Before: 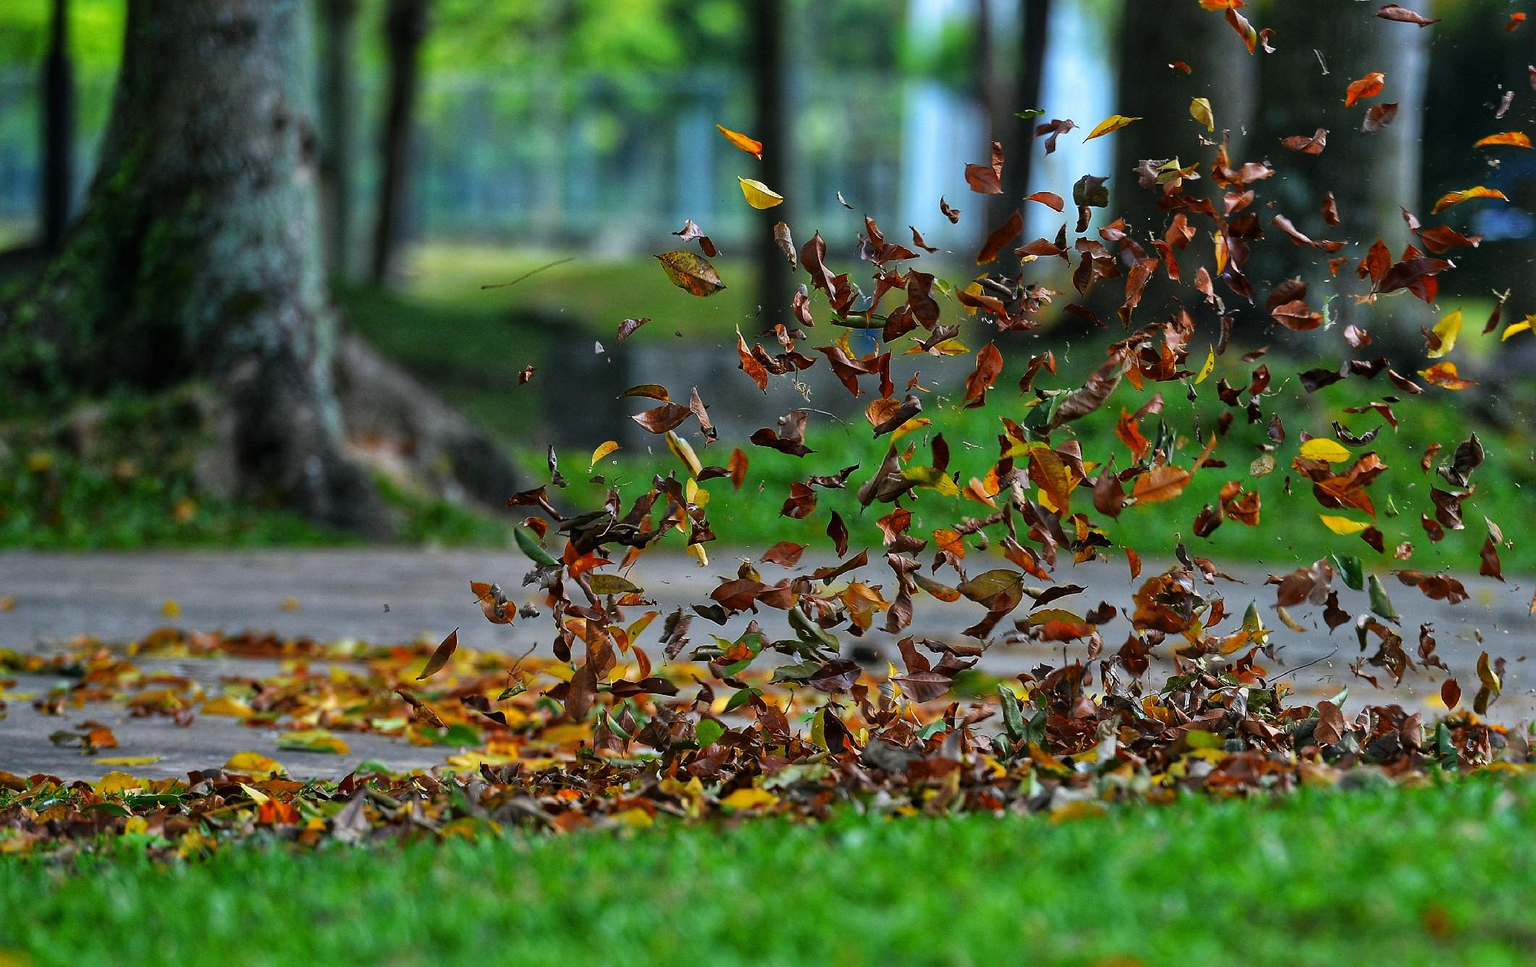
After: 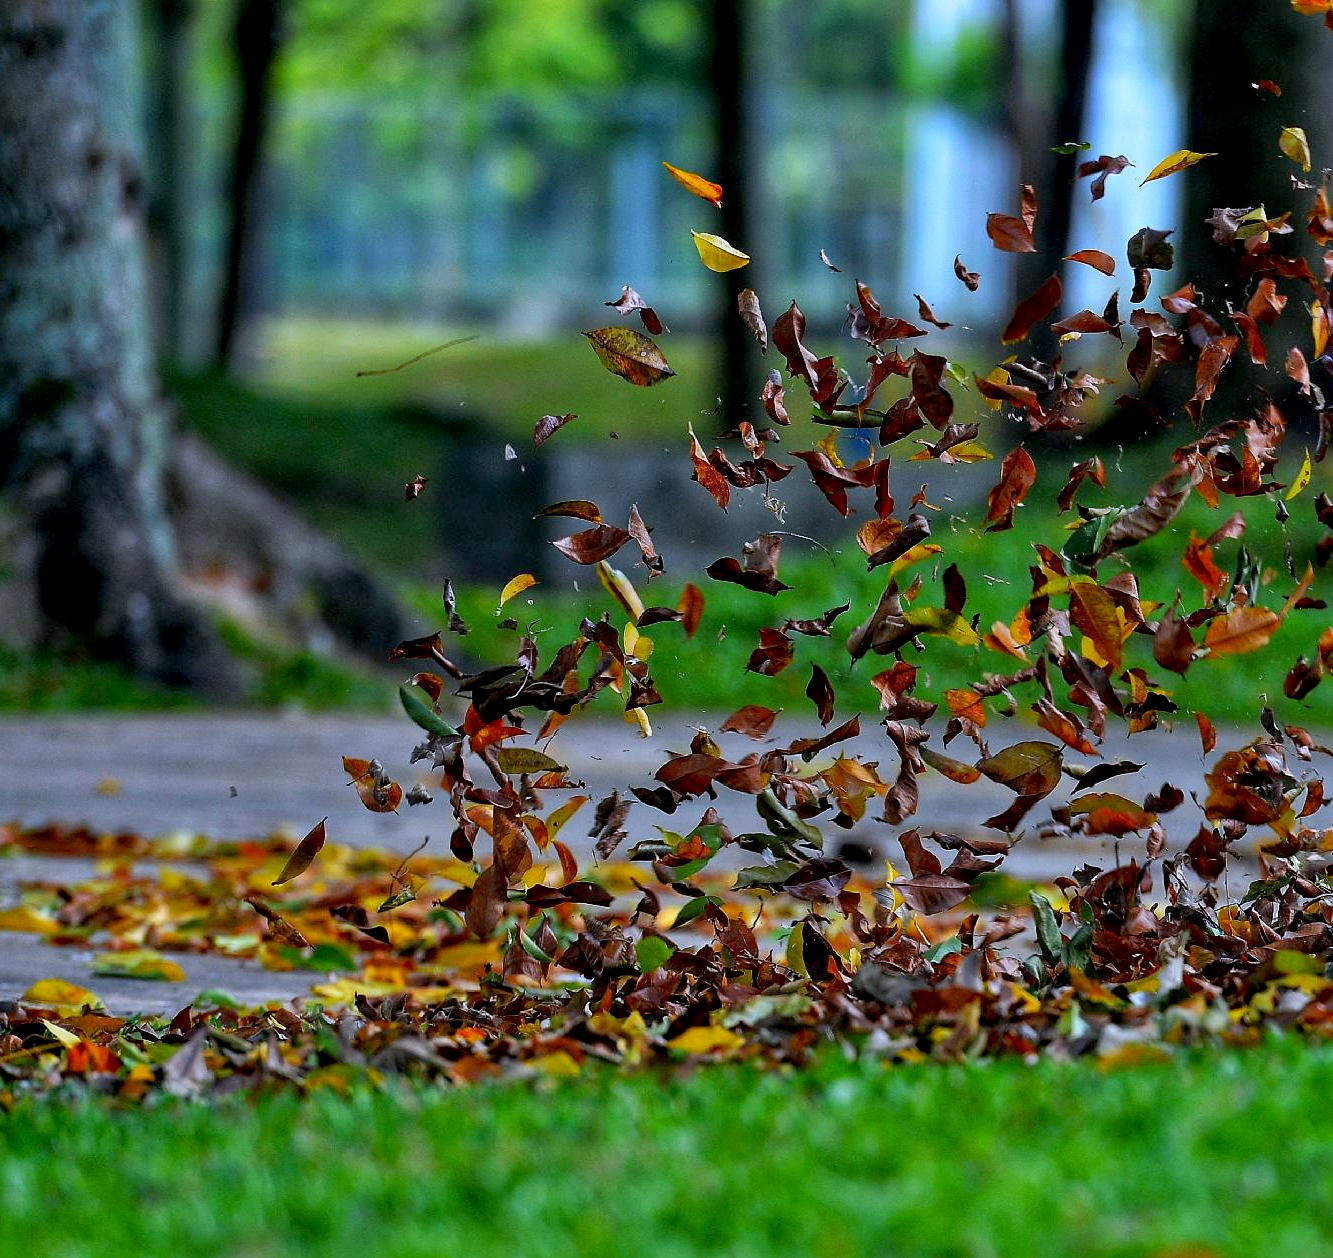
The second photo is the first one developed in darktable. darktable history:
crop and rotate: left 13.537%, right 19.796%
white balance: red 0.967, blue 1.119, emerald 0.756
exposure: black level correction 0.009, compensate highlight preservation false
